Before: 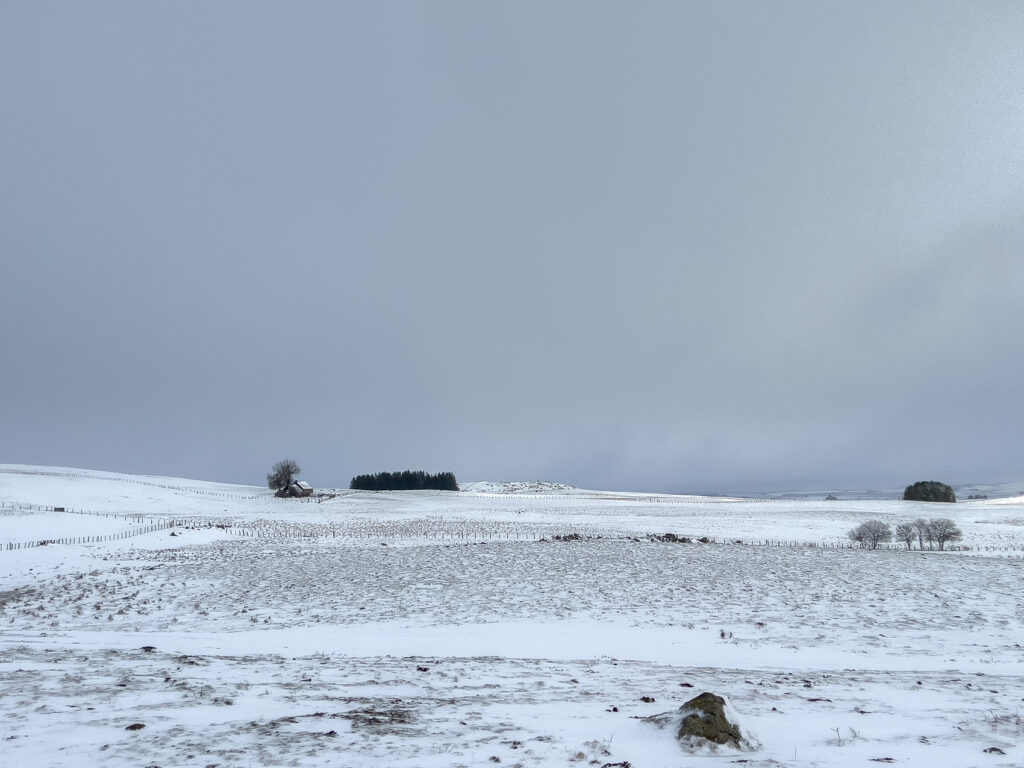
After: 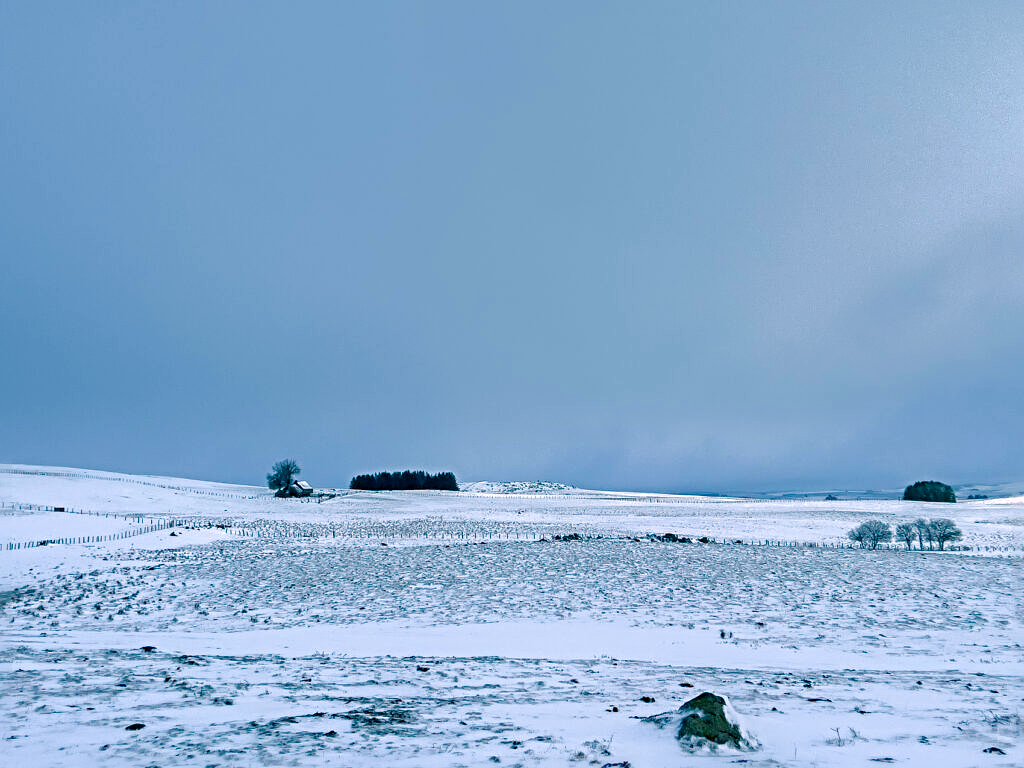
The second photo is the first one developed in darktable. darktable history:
sharpen: radius 4.925
color balance rgb: power › luminance -7.953%, power › chroma 2.256%, power › hue 220.83°, highlights gain › chroma 0.973%, highlights gain › hue 24.64°, perceptual saturation grading › global saturation 23.66%, perceptual saturation grading › highlights -24.643%, perceptual saturation grading › mid-tones 23.853%, perceptual saturation grading › shadows 39.736%
velvia: strength 32.69%, mid-tones bias 0.207
